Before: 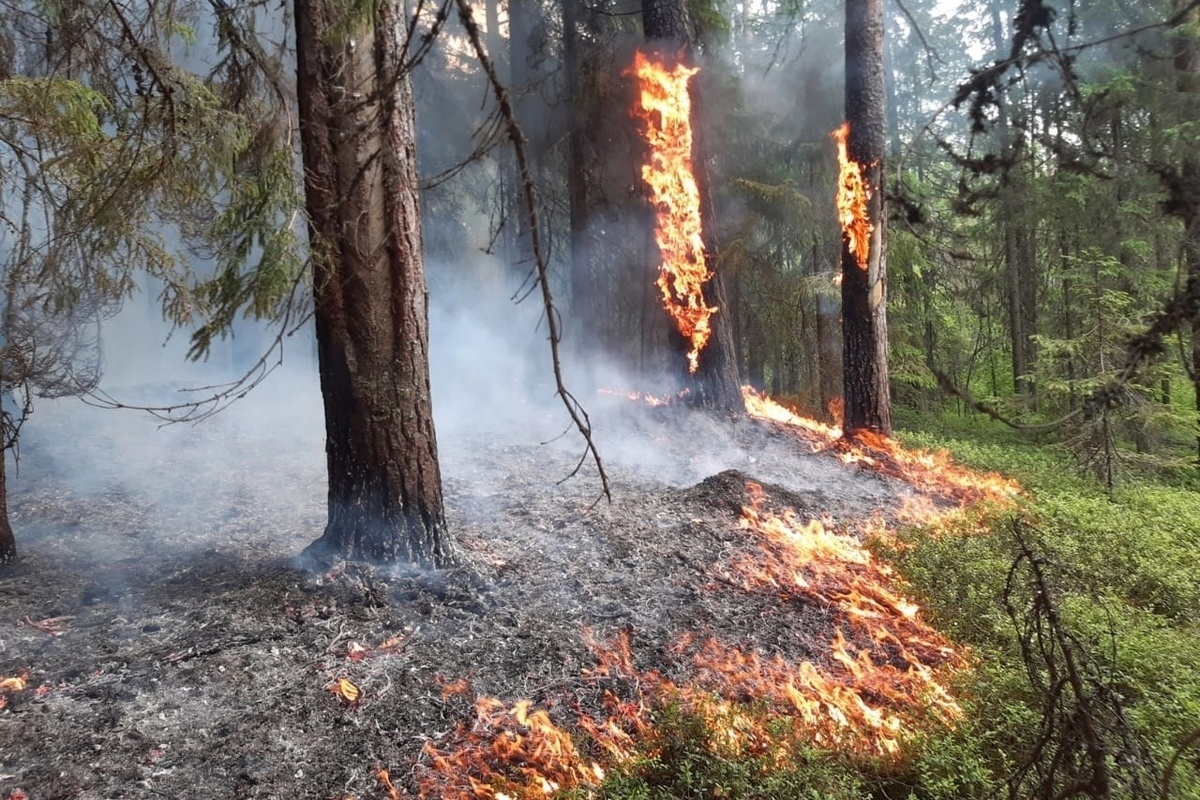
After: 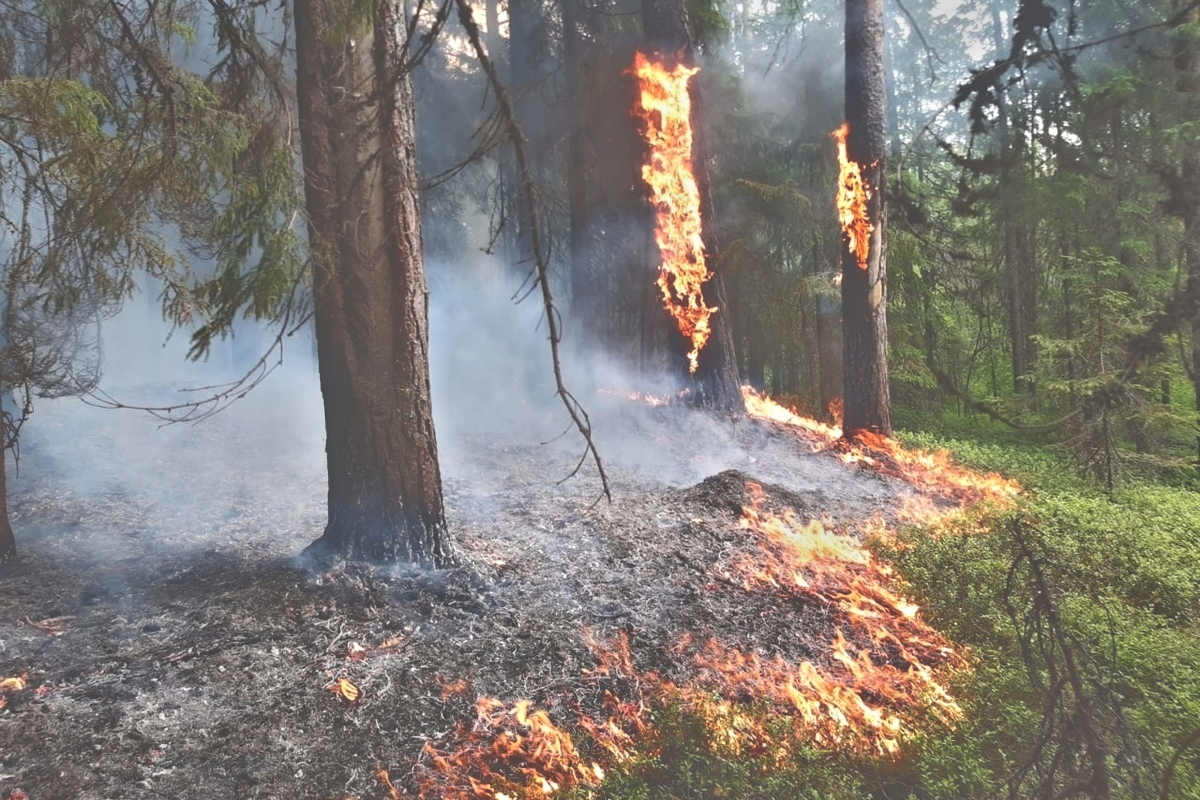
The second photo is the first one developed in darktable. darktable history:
contrast brightness saturation: contrast -0.022, brightness -0.006, saturation 0.033
exposure: black level correction -0.041, exposure 0.064 EV, compensate highlight preservation false
tone equalizer: -7 EV -0.612 EV, -6 EV 1.03 EV, -5 EV -0.455 EV, -4 EV 0.412 EV, -3 EV 0.411 EV, -2 EV 0.154 EV, -1 EV -0.13 EV, +0 EV -0.412 EV
